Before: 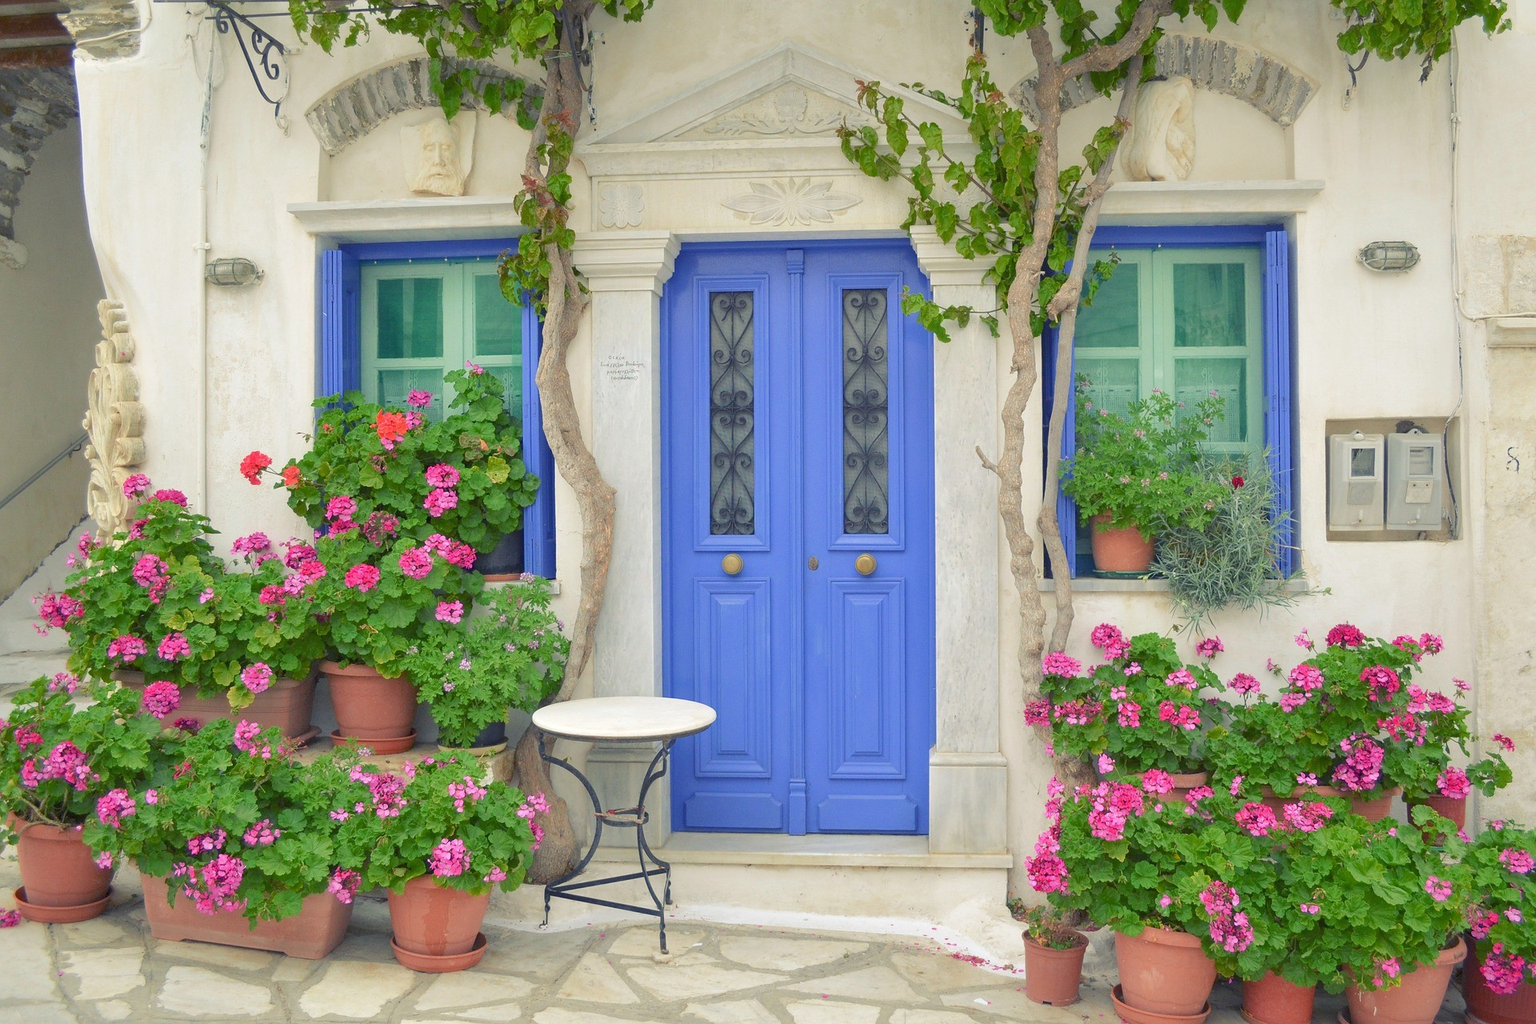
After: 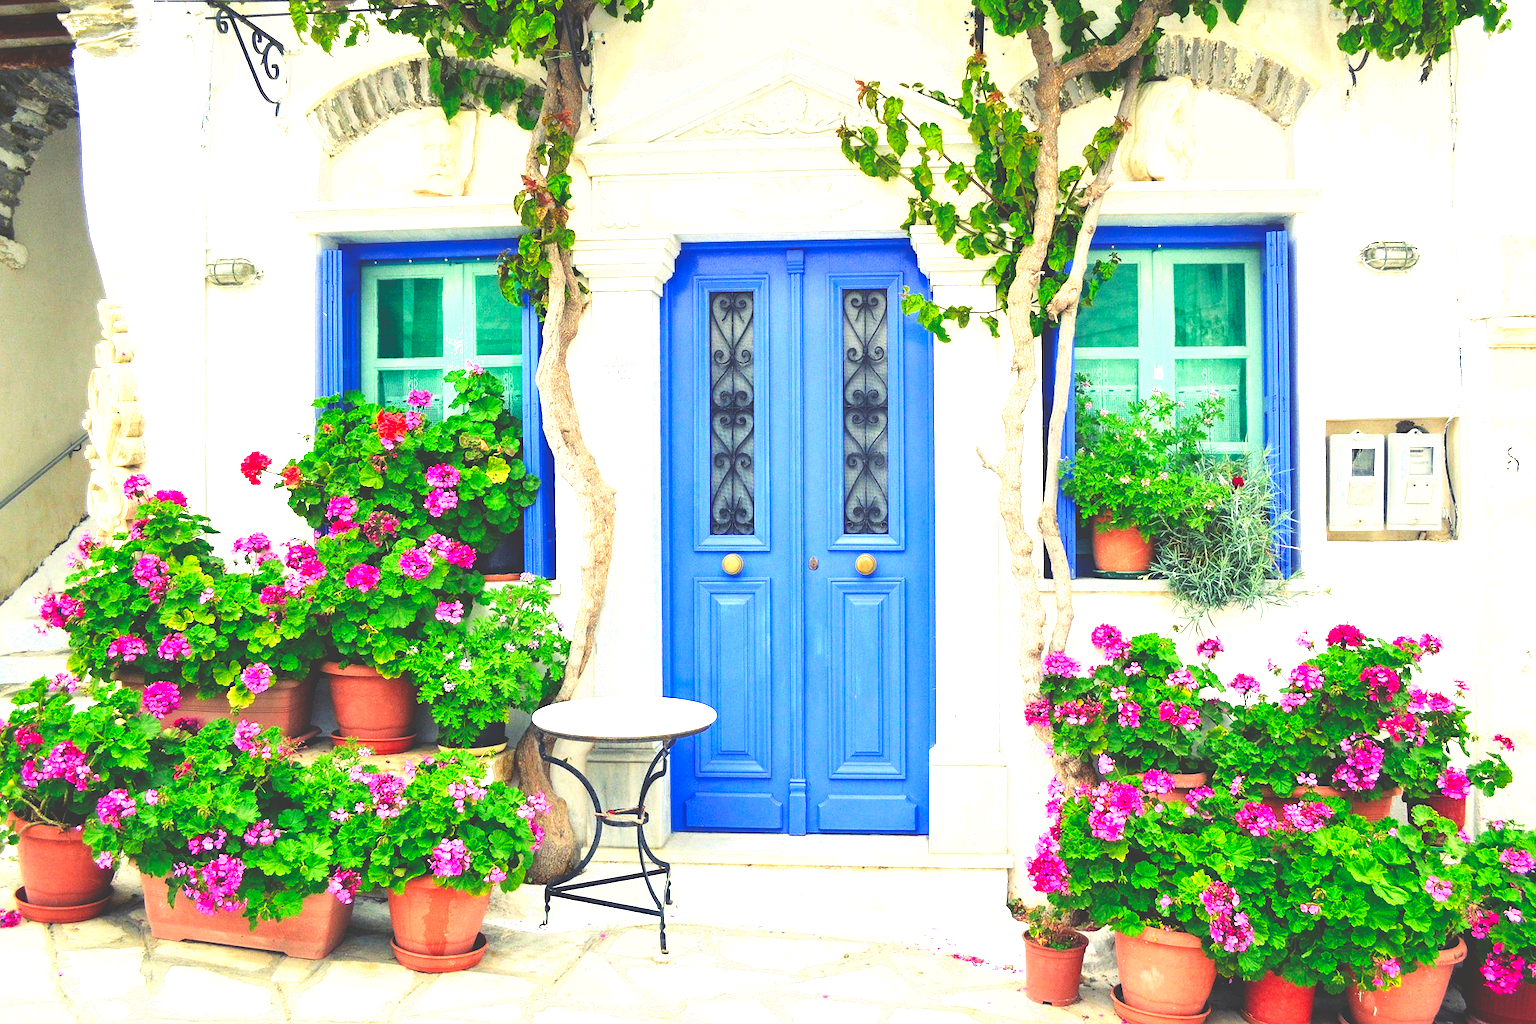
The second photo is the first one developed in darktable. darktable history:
base curve: curves: ch0 [(0, 0.036) (0.083, 0.04) (0.804, 1)], preserve colors none
exposure: black level correction 0, exposure 1.1 EV, compensate exposure bias true, compensate highlight preservation false
